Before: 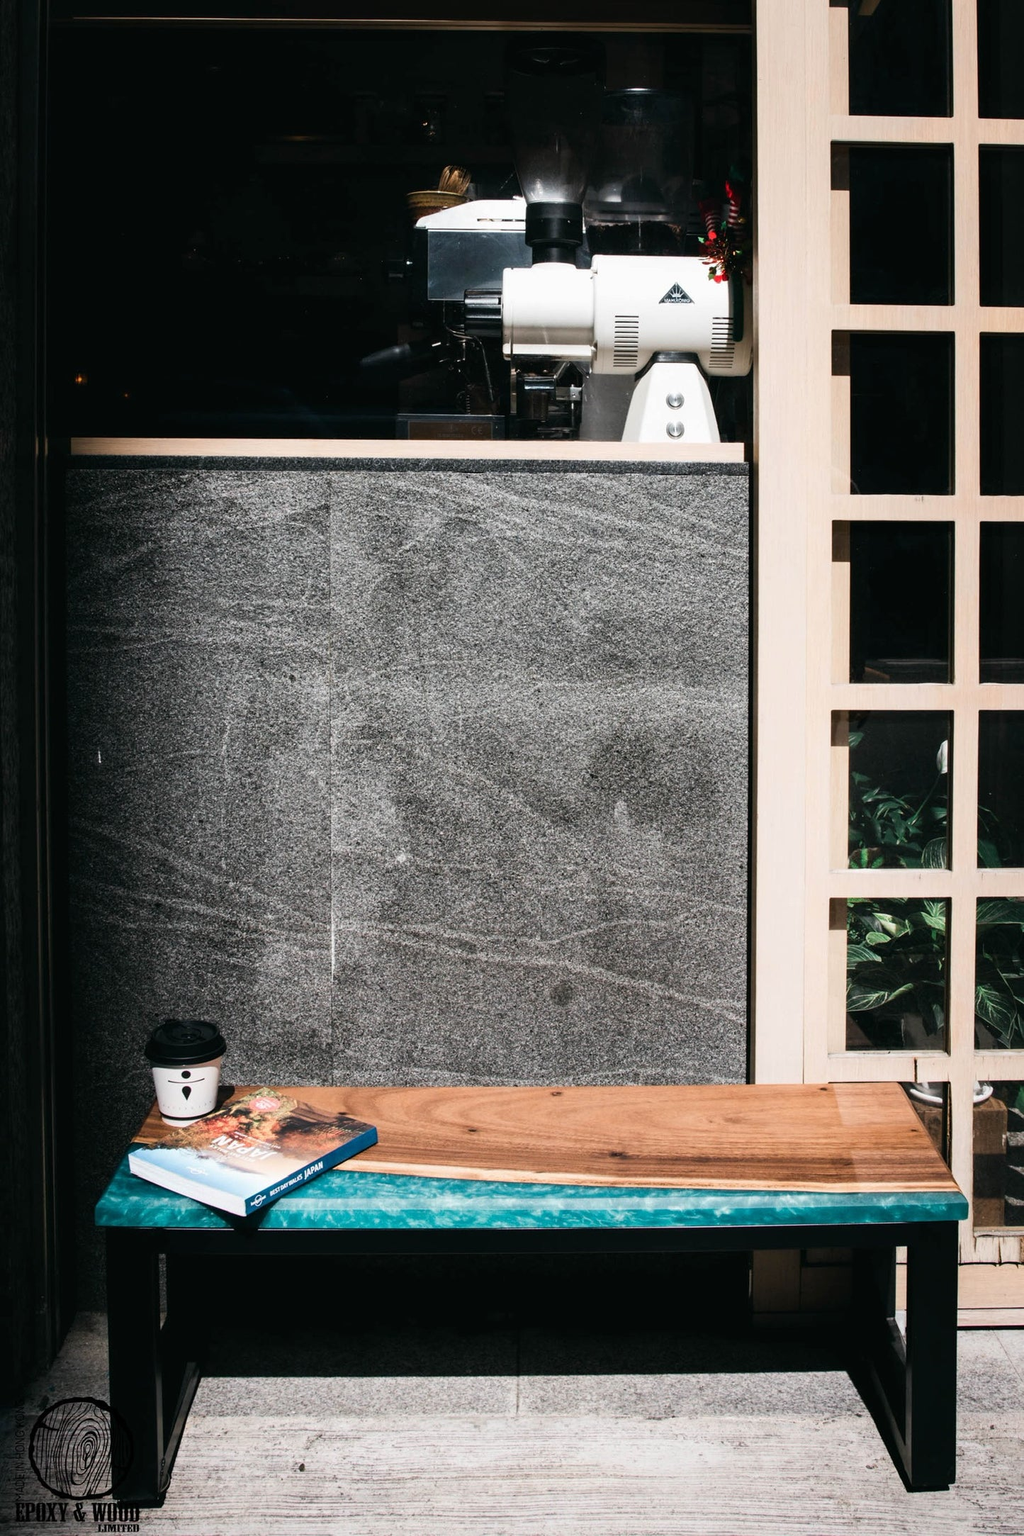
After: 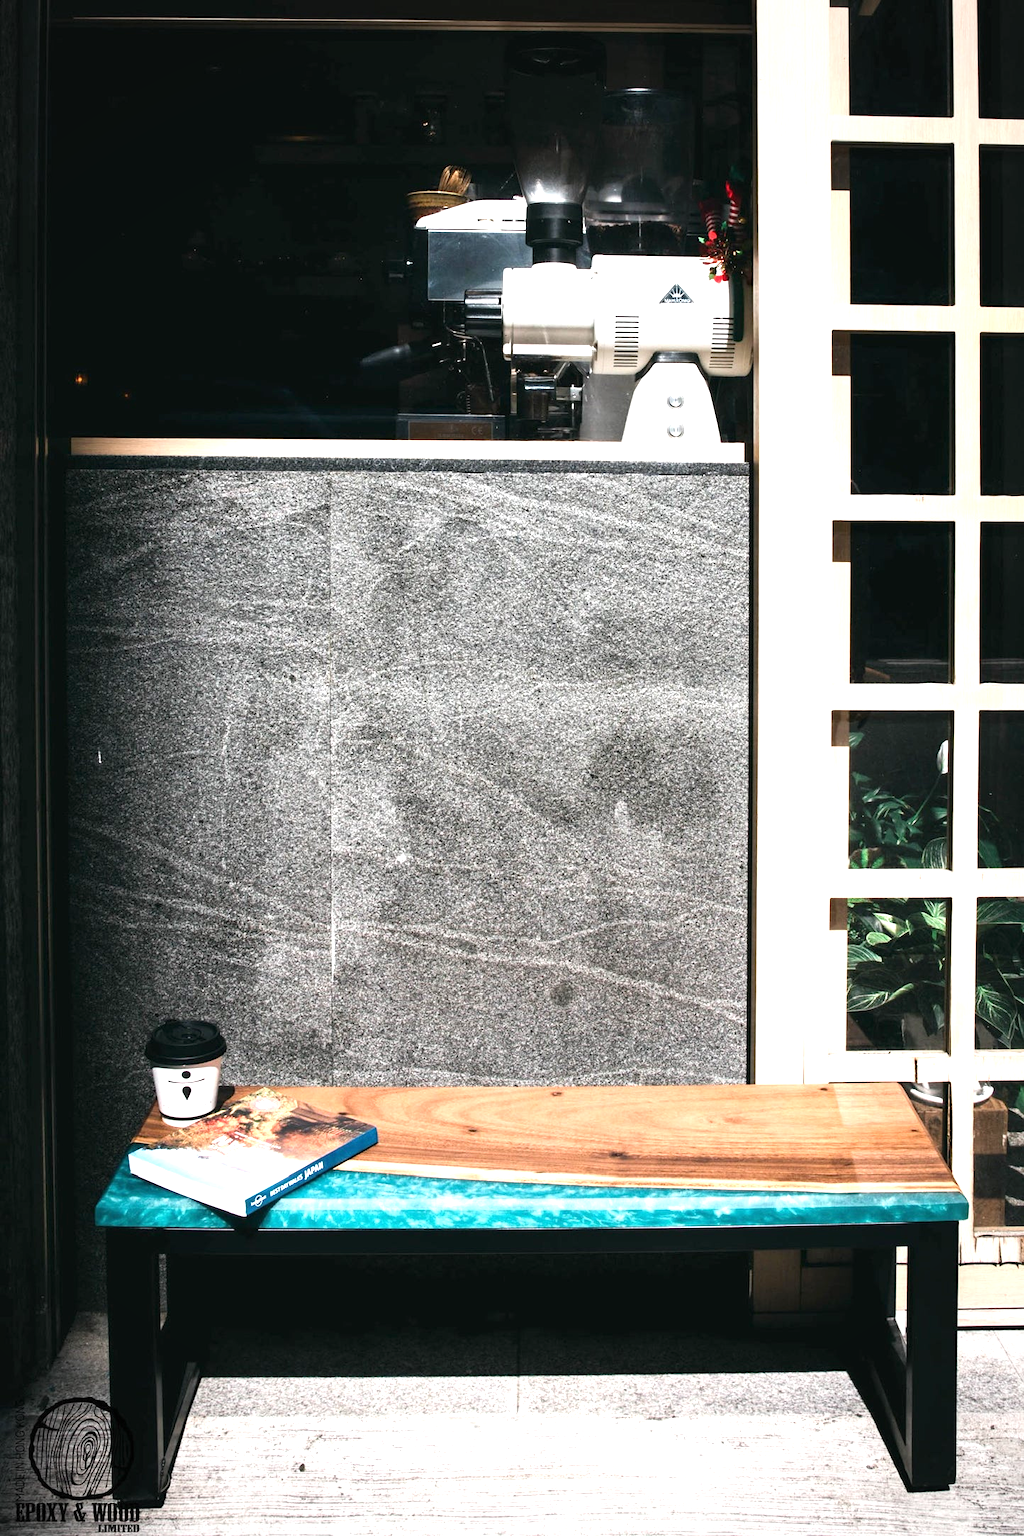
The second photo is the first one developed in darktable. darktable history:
vignetting: brightness -0.201
exposure: black level correction 0, exposure 0.95 EV, compensate exposure bias true, compensate highlight preservation false
